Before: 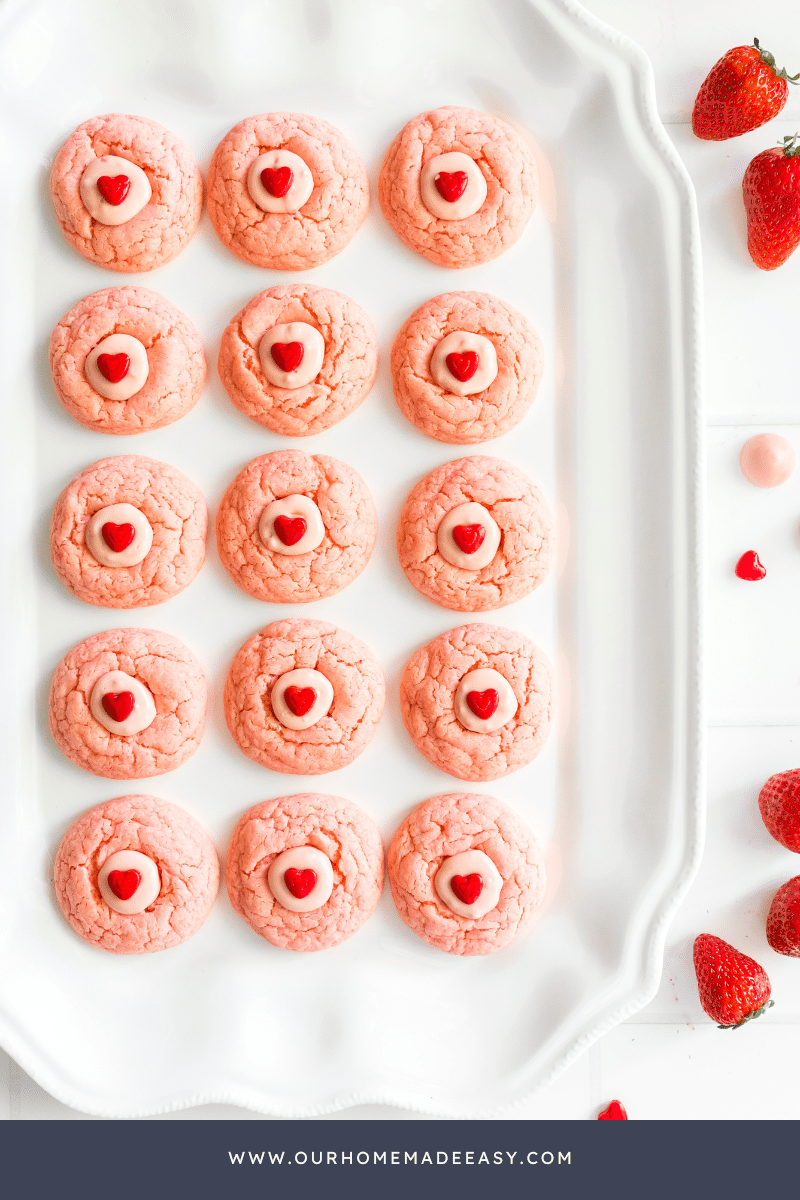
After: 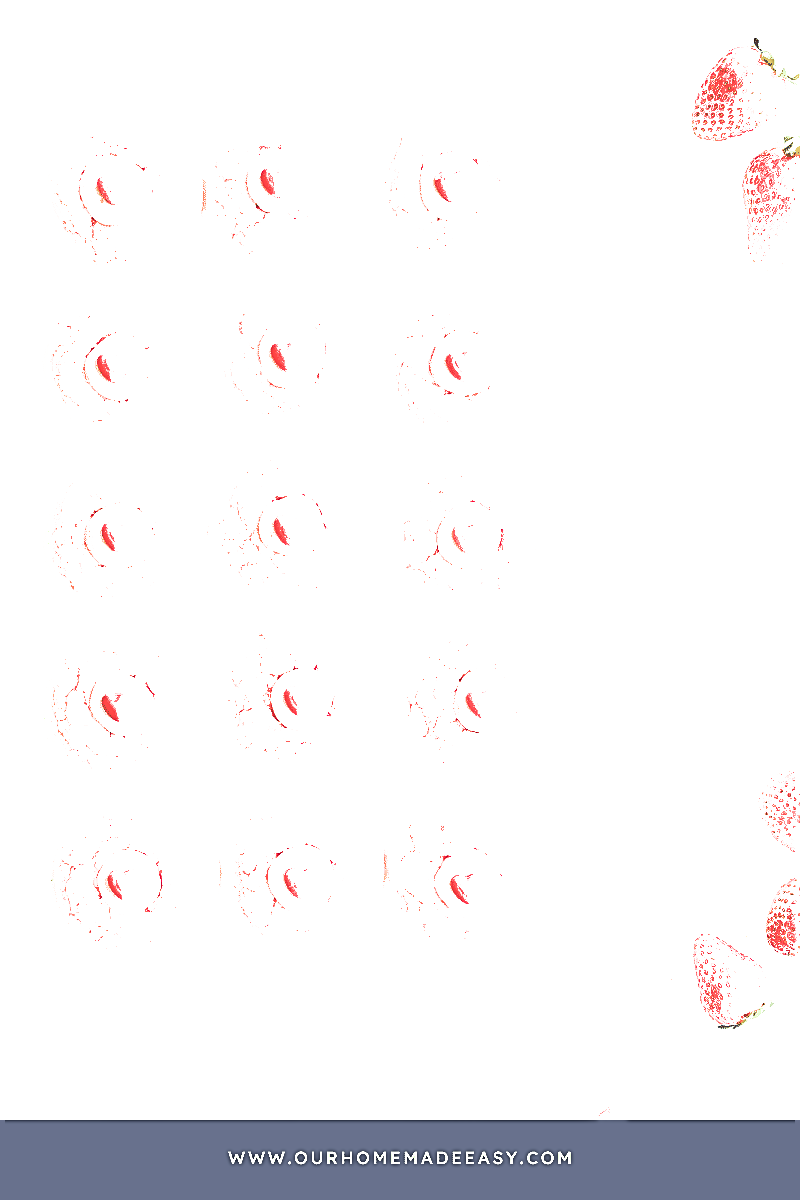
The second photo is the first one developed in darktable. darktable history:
white balance: red 0.982, blue 1.018
filmic rgb: black relative exposure -8.2 EV, white relative exposure 2.2 EV, threshold 3 EV, hardness 7.11, latitude 85.74%, contrast 1.696, highlights saturation mix -4%, shadows ↔ highlights balance -2.69%, color science v5 (2021), contrast in shadows safe, contrast in highlights safe, enable highlight reconstruction true
sharpen: on, module defaults
exposure: black level correction 0, exposure 1.388 EV, compensate exposure bias true, compensate highlight preservation false
